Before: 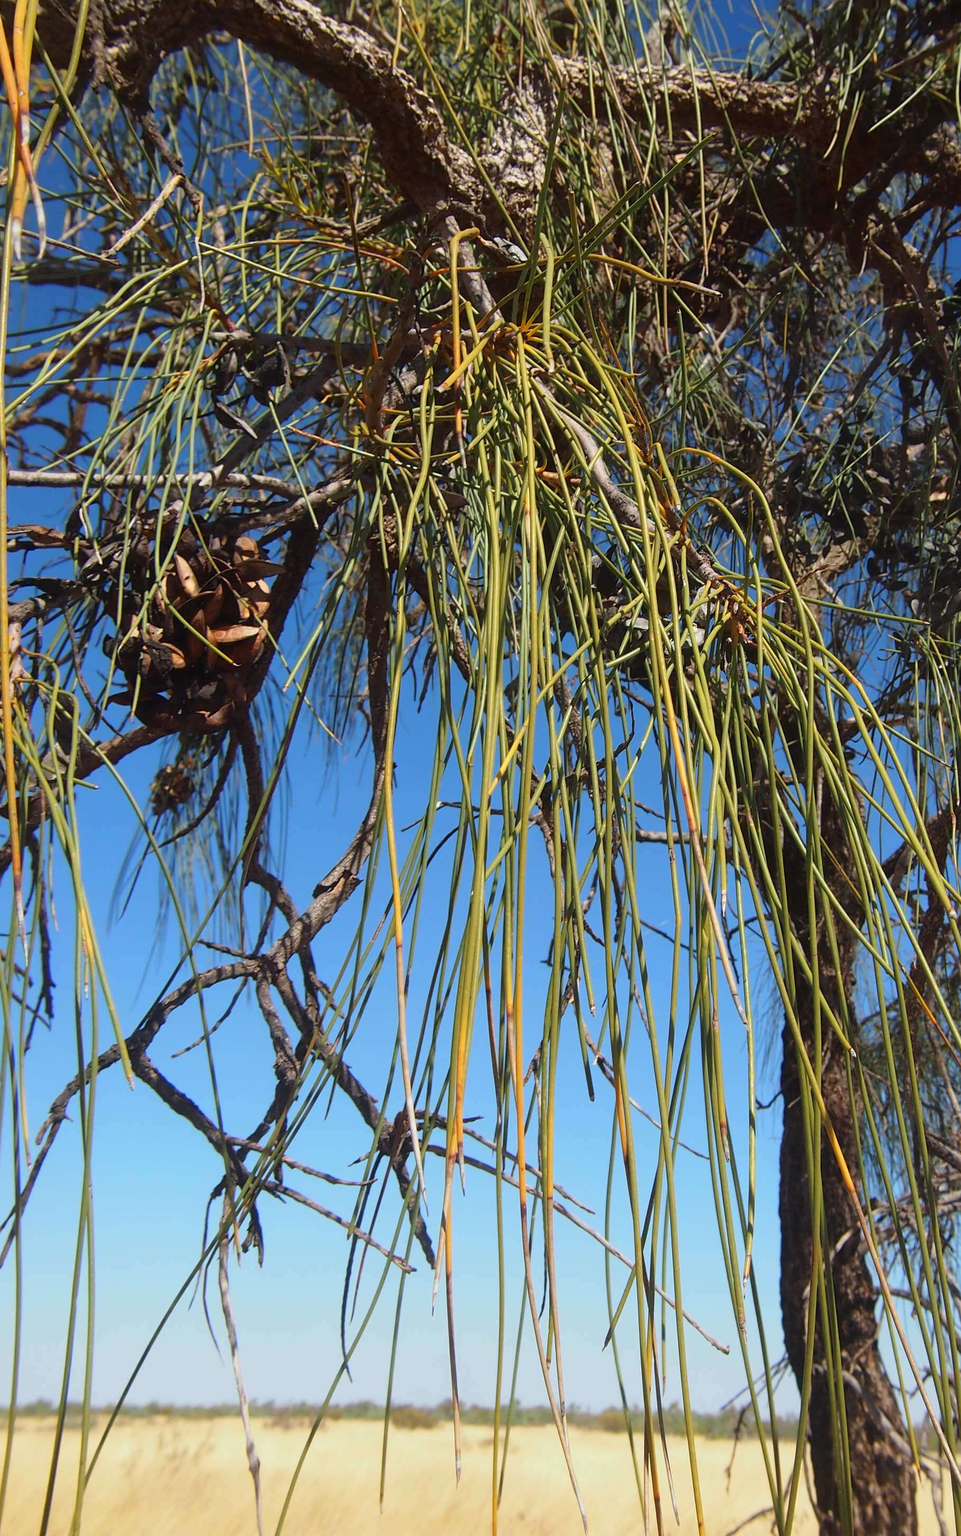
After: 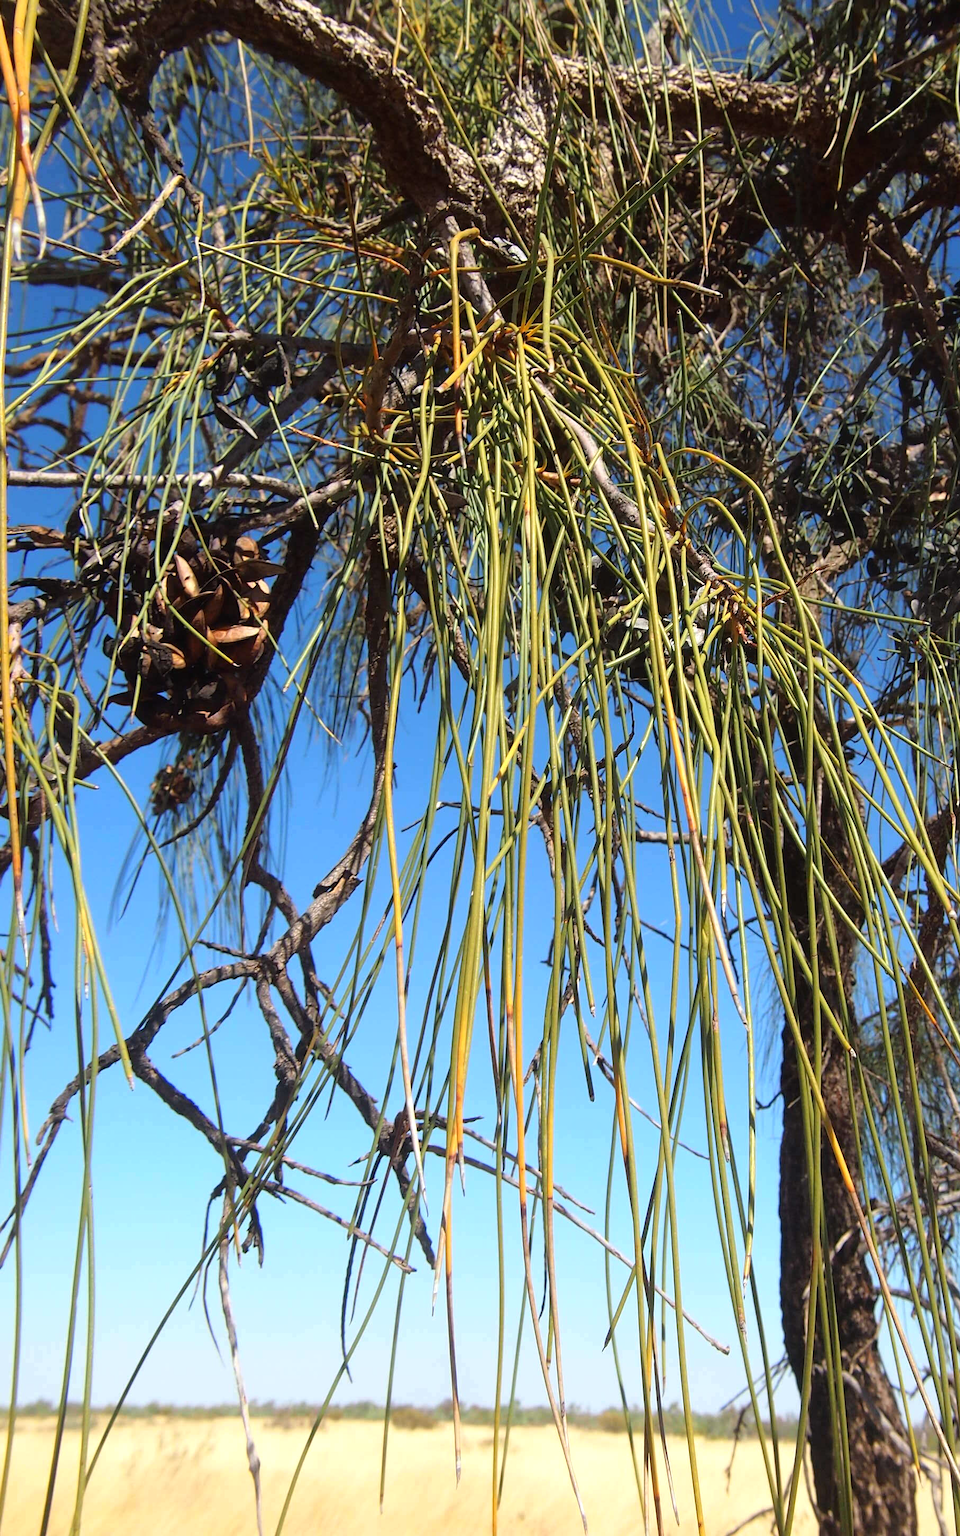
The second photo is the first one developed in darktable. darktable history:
tone equalizer: -8 EV -0.394 EV, -7 EV -0.4 EV, -6 EV -0.368 EV, -5 EV -0.229 EV, -3 EV 0.209 EV, -2 EV 0.326 EV, -1 EV 0.388 EV, +0 EV 0.394 EV
